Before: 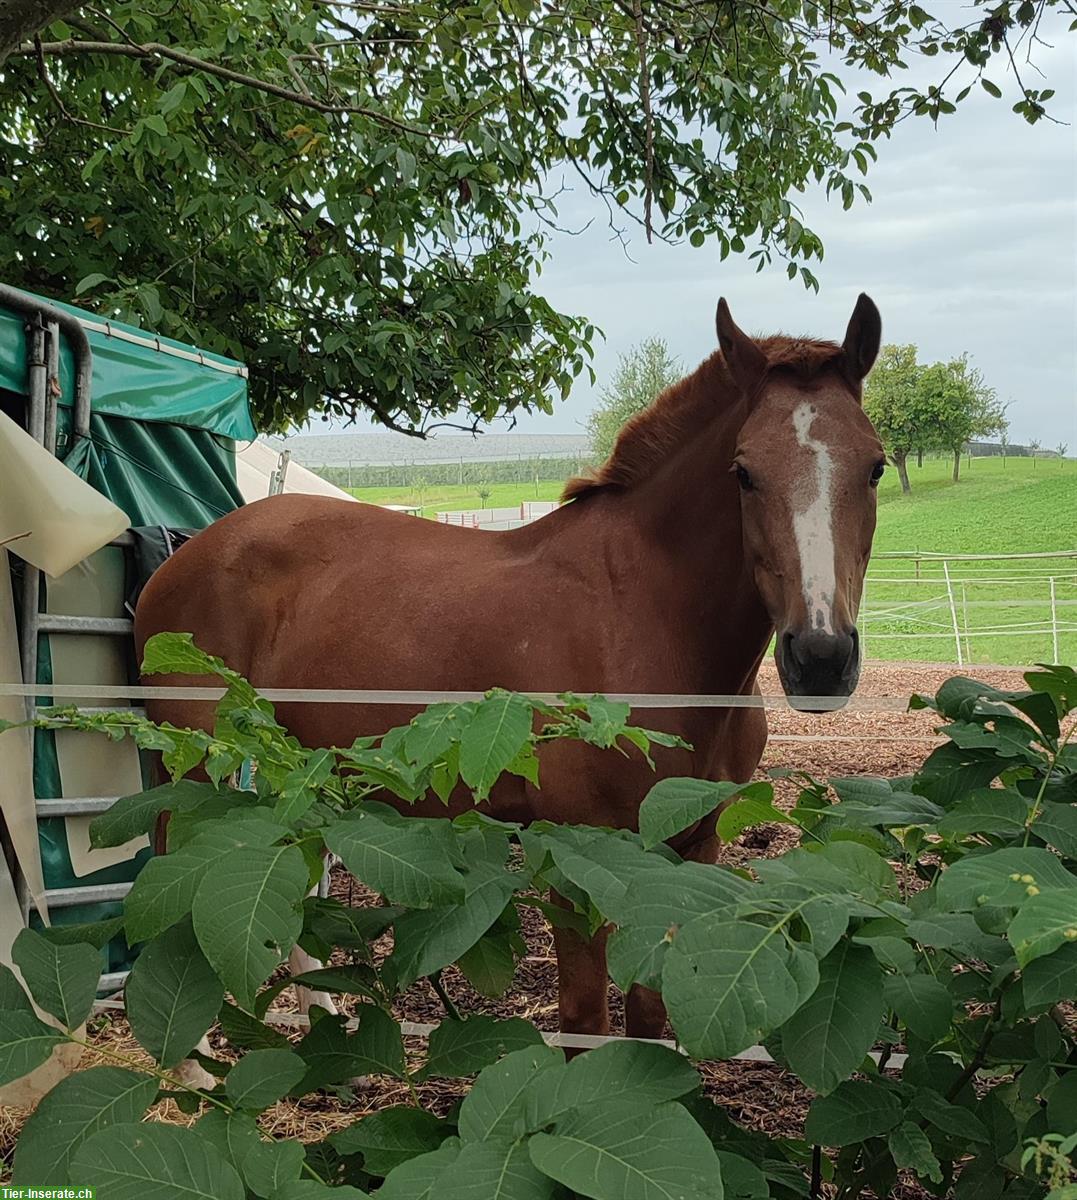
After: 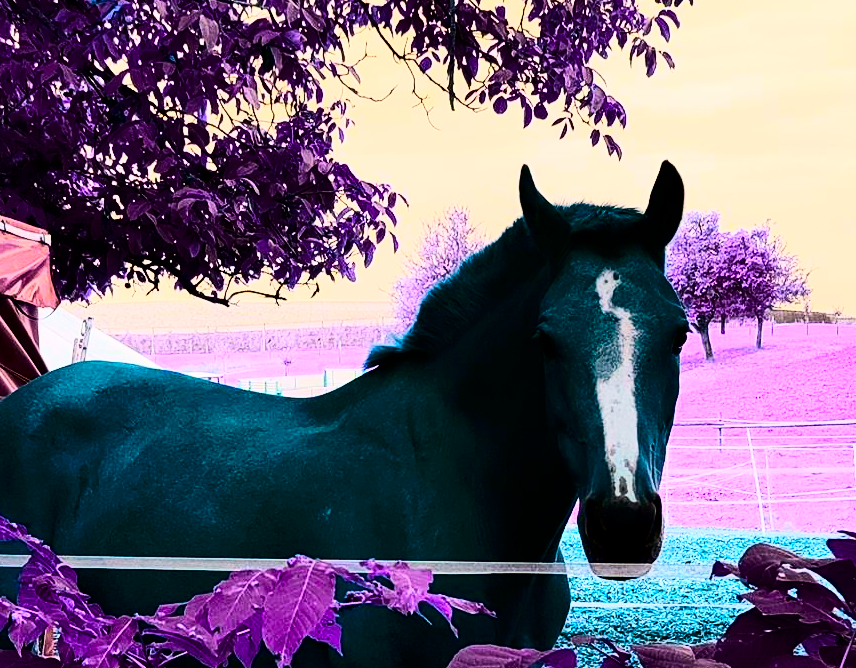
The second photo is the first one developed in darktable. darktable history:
color balance rgb: hue shift 180°, global vibrance 50%, contrast 0.32%
contrast brightness saturation: contrast 0.09, brightness -0.59, saturation 0.17
crop: left 18.38%, top 11.092%, right 2.134%, bottom 33.217%
white balance: red 0.967, blue 1.049
rgb curve: curves: ch0 [(0, 0) (0.21, 0.15) (0.24, 0.21) (0.5, 0.75) (0.75, 0.96) (0.89, 0.99) (1, 1)]; ch1 [(0, 0.02) (0.21, 0.13) (0.25, 0.2) (0.5, 0.67) (0.75, 0.9) (0.89, 0.97) (1, 1)]; ch2 [(0, 0.02) (0.21, 0.13) (0.25, 0.2) (0.5, 0.67) (0.75, 0.9) (0.89, 0.97) (1, 1)], compensate middle gray true
